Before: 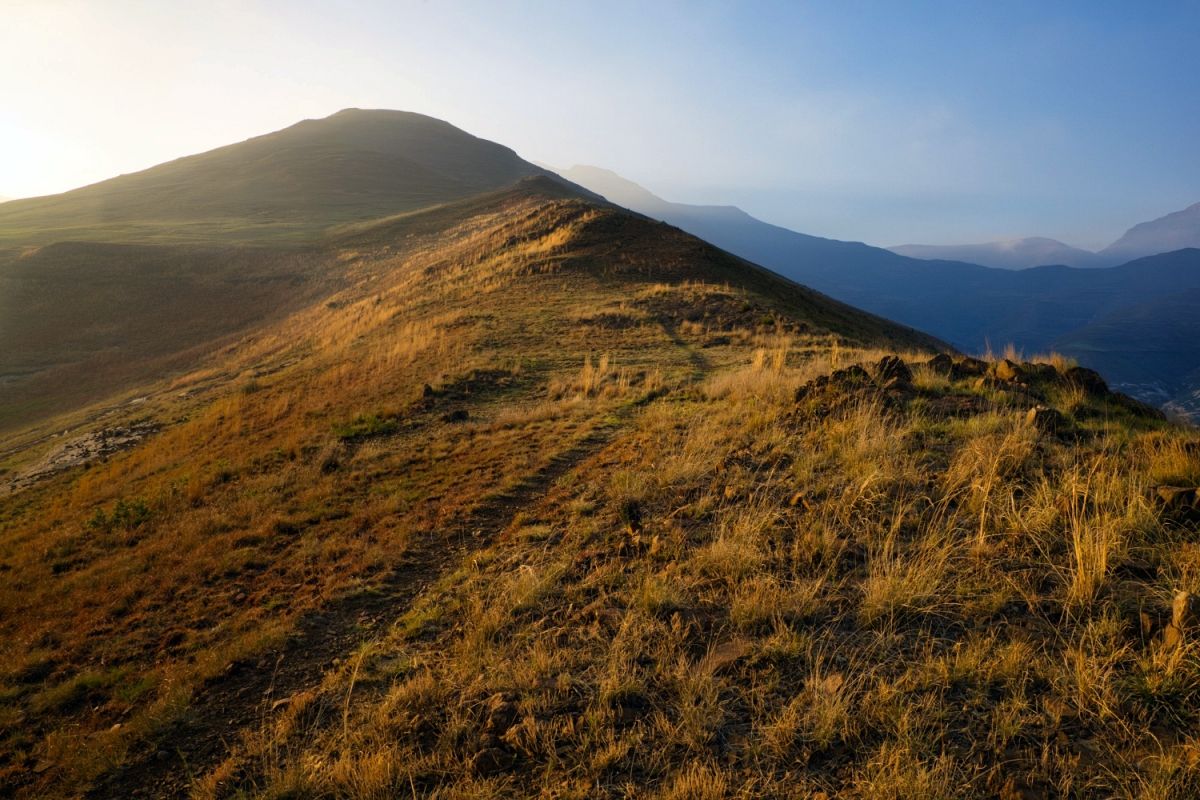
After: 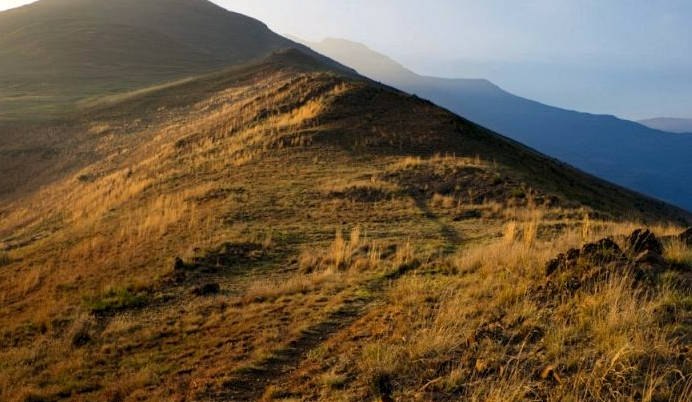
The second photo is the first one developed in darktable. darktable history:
crop: left 20.773%, top 15.957%, right 21.531%, bottom 33.732%
haze removal: compatibility mode true, adaptive false
exposure: compensate exposure bias true, compensate highlight preservation false
local contrast: mode bilateral grid, contrast 21, coarseness 49, detail 119%, midtone range 0.2
